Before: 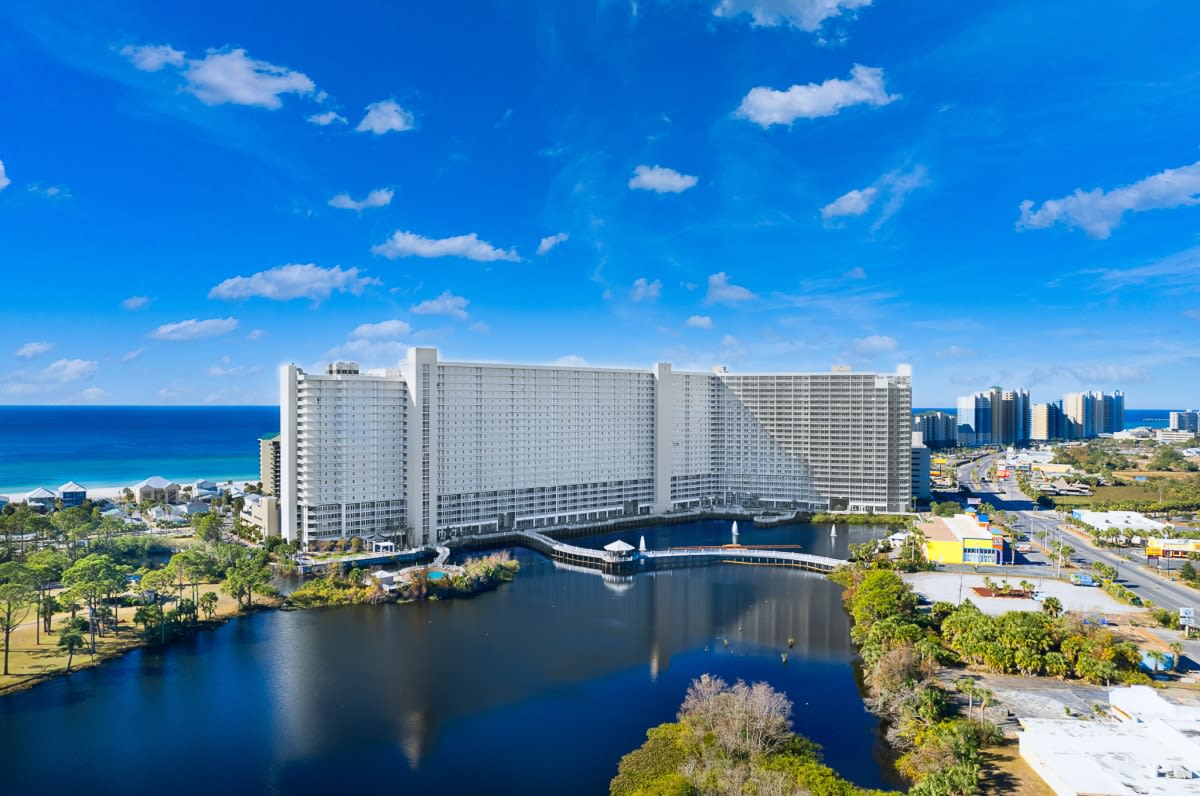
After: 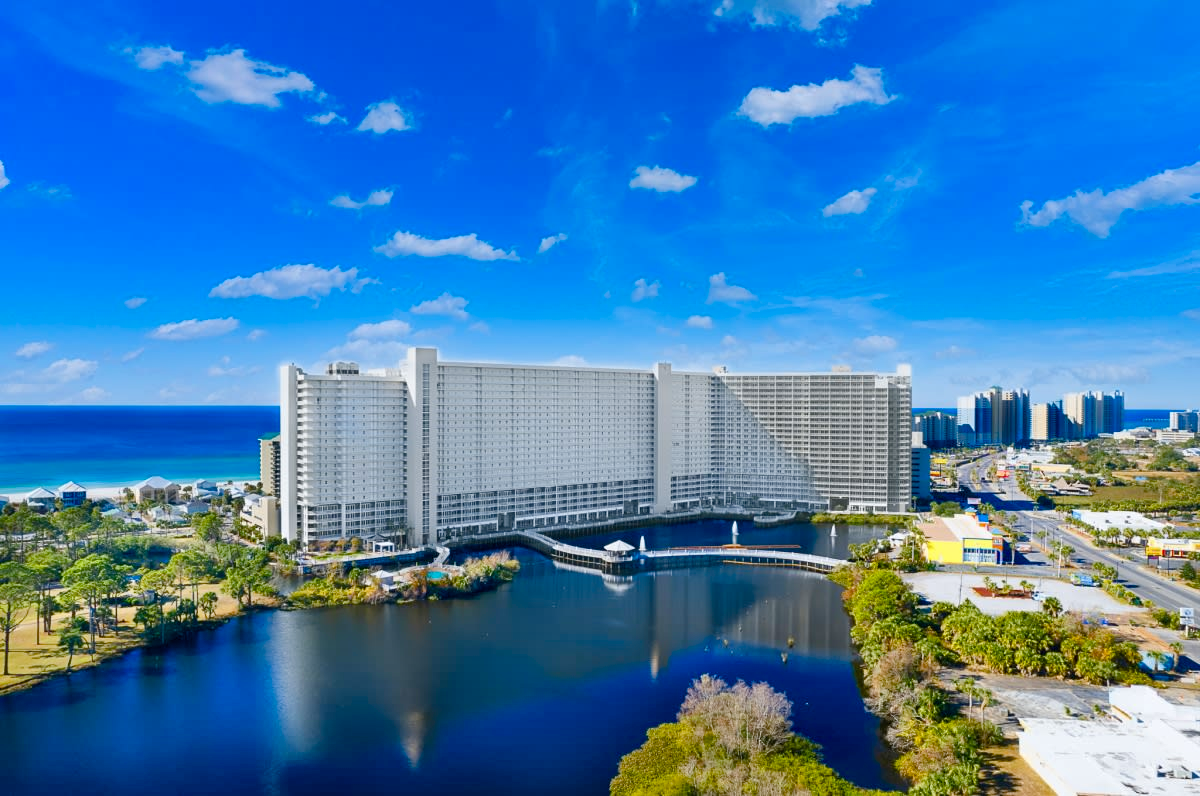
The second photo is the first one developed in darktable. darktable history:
color balance rgb: perceptual saturation grading › global saturation 43.804%, perceptual saturation grading › highlights -49.267%, perceptual saturation grading › shadows 29.31%
shadows and highlights: radius 136.57, soften with gaussian
